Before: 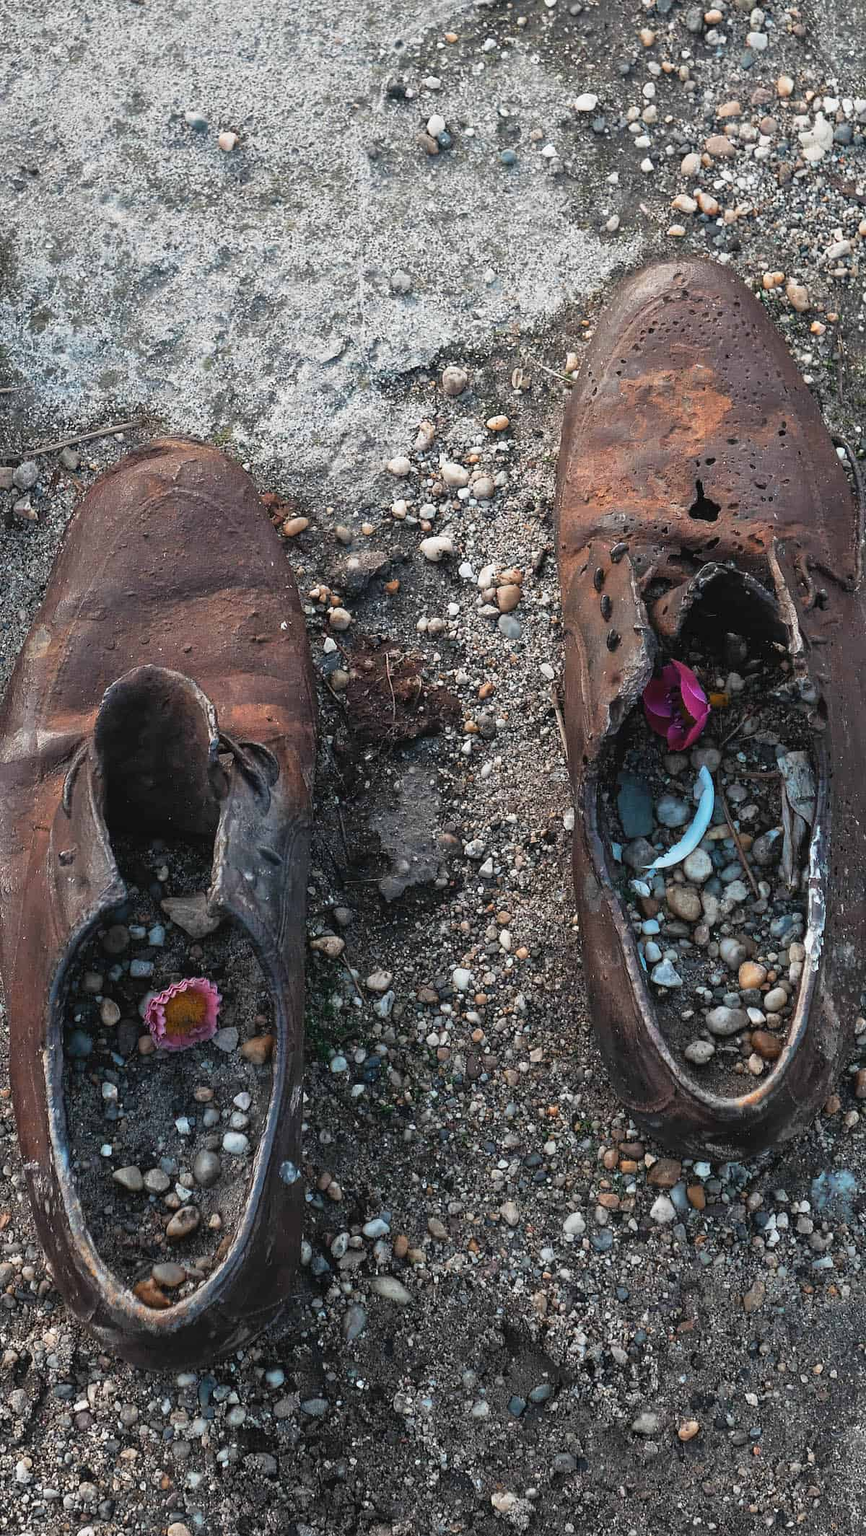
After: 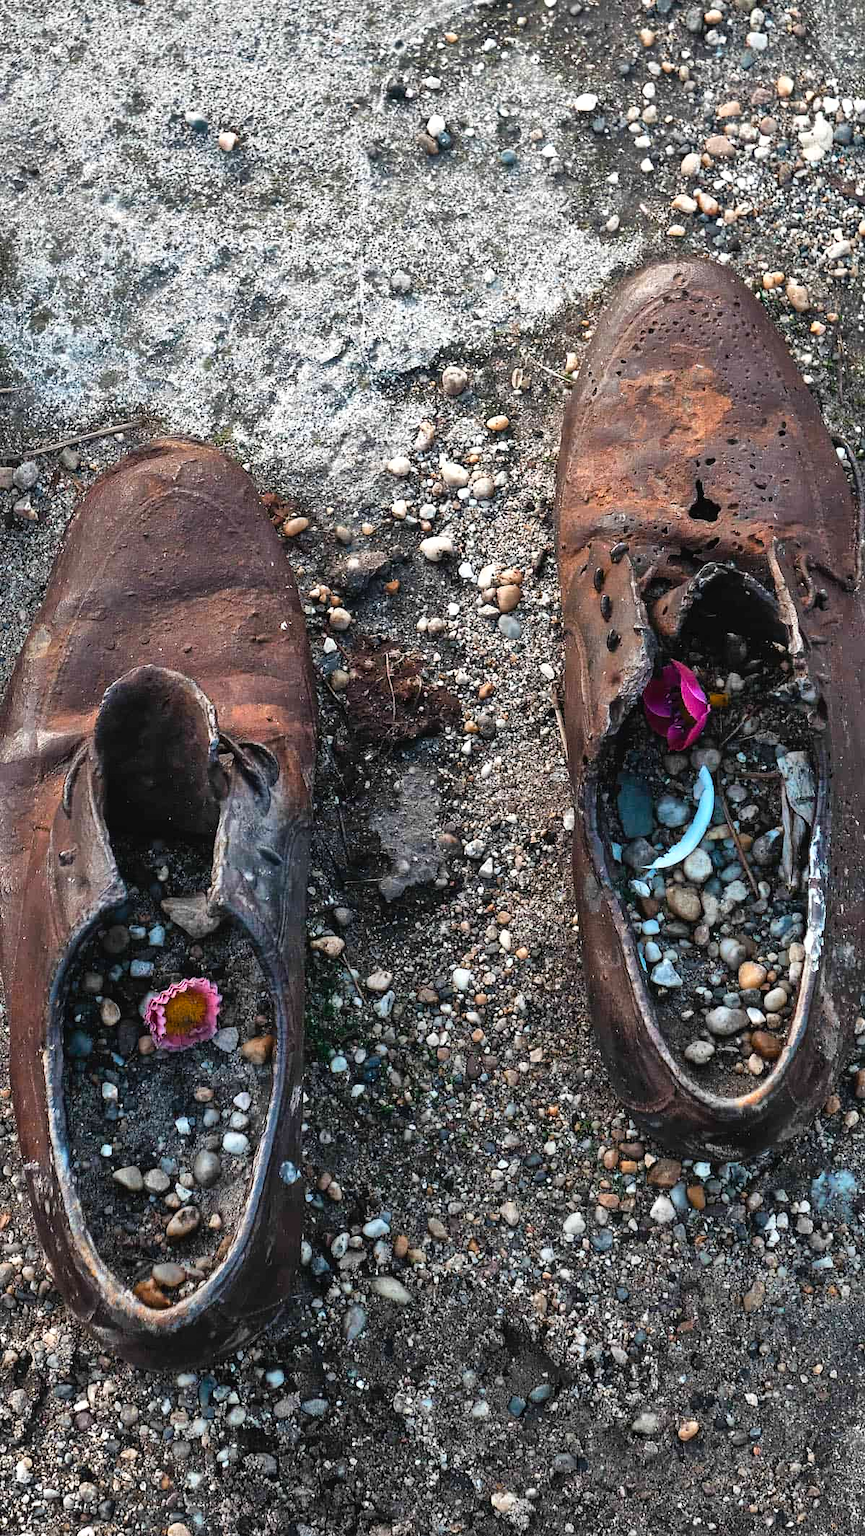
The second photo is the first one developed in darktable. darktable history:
tone equalizer: on, module defaults
color balance rgb: shadows lift › luminance -20%, power › hue 72.24°, highlights gain › luminance 15%, global offset › hue 171.6°, perceptual saturation grading › highlights -15%, perceptual saturation grading › shadows 25%, global vibrance 30%, contrast 10%
shadows and highlights: low approximation 0.01, soften with gaussian
